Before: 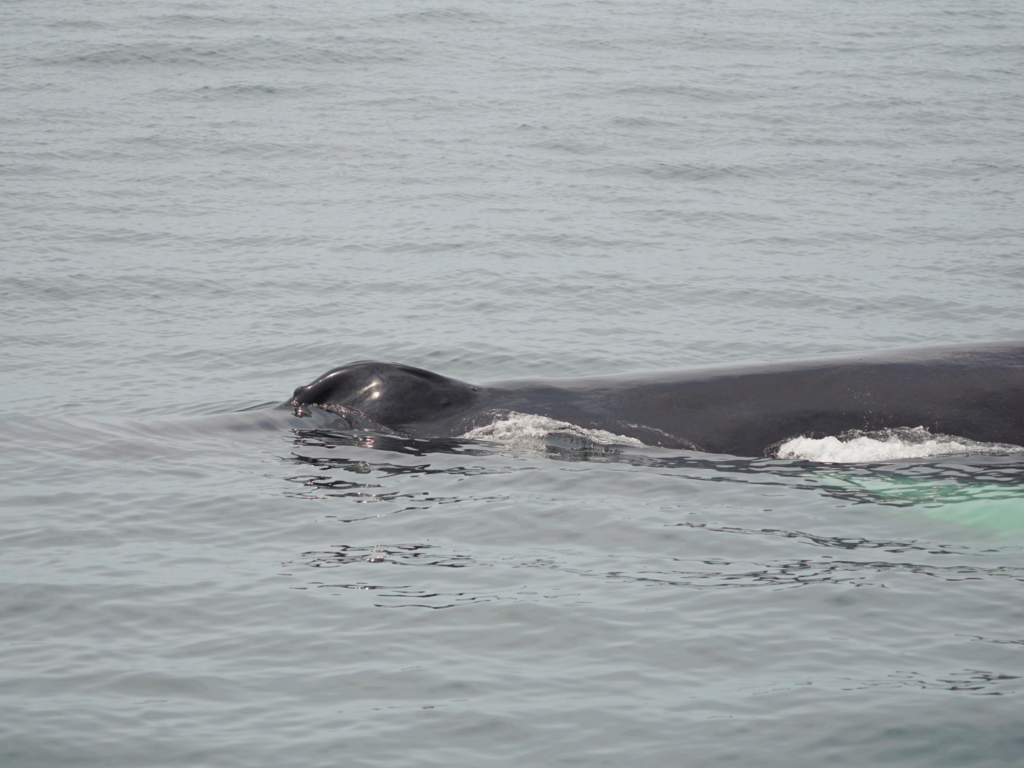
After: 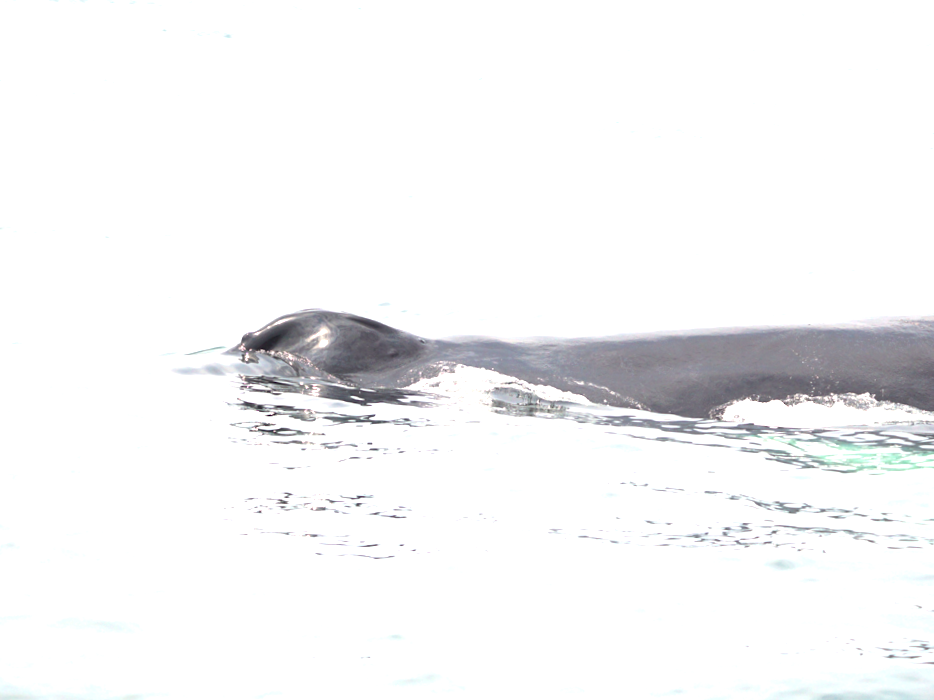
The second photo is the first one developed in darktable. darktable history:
crop and rotate: angle -1.96°, left 3.097%, top 4.154%, right 1.586%, bottom 0.529%
exposure: black level correction 0.001, exposure 1.84 EV, compensate highlight preservation false
